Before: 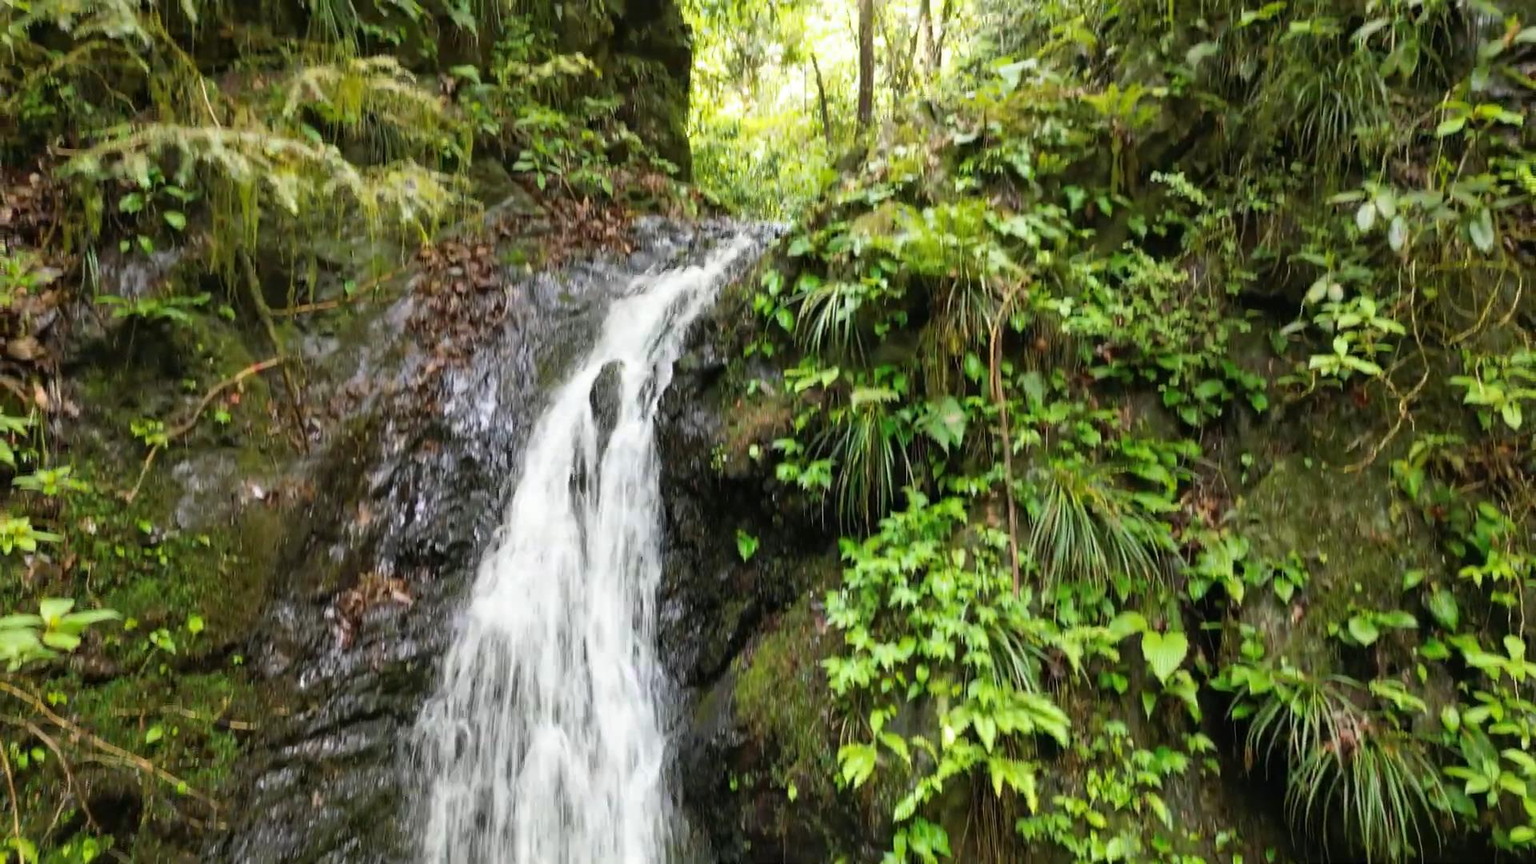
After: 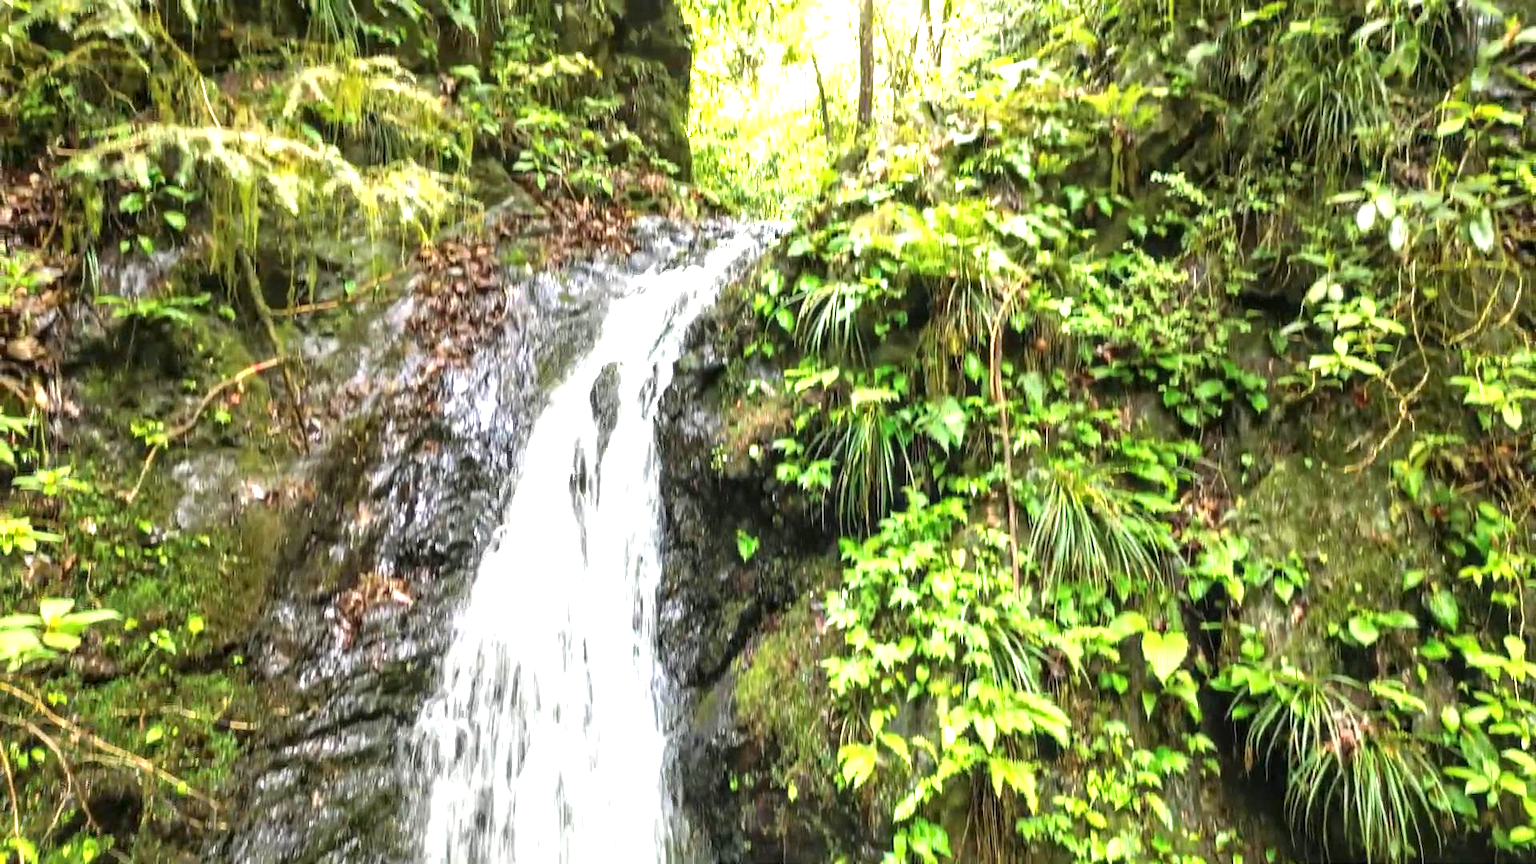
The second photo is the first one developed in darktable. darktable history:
local contrast: detail 130%
exposure: black level correction 0, exposure 1.2 EV, compensate exposure bias true, compensate highlight preservation false
